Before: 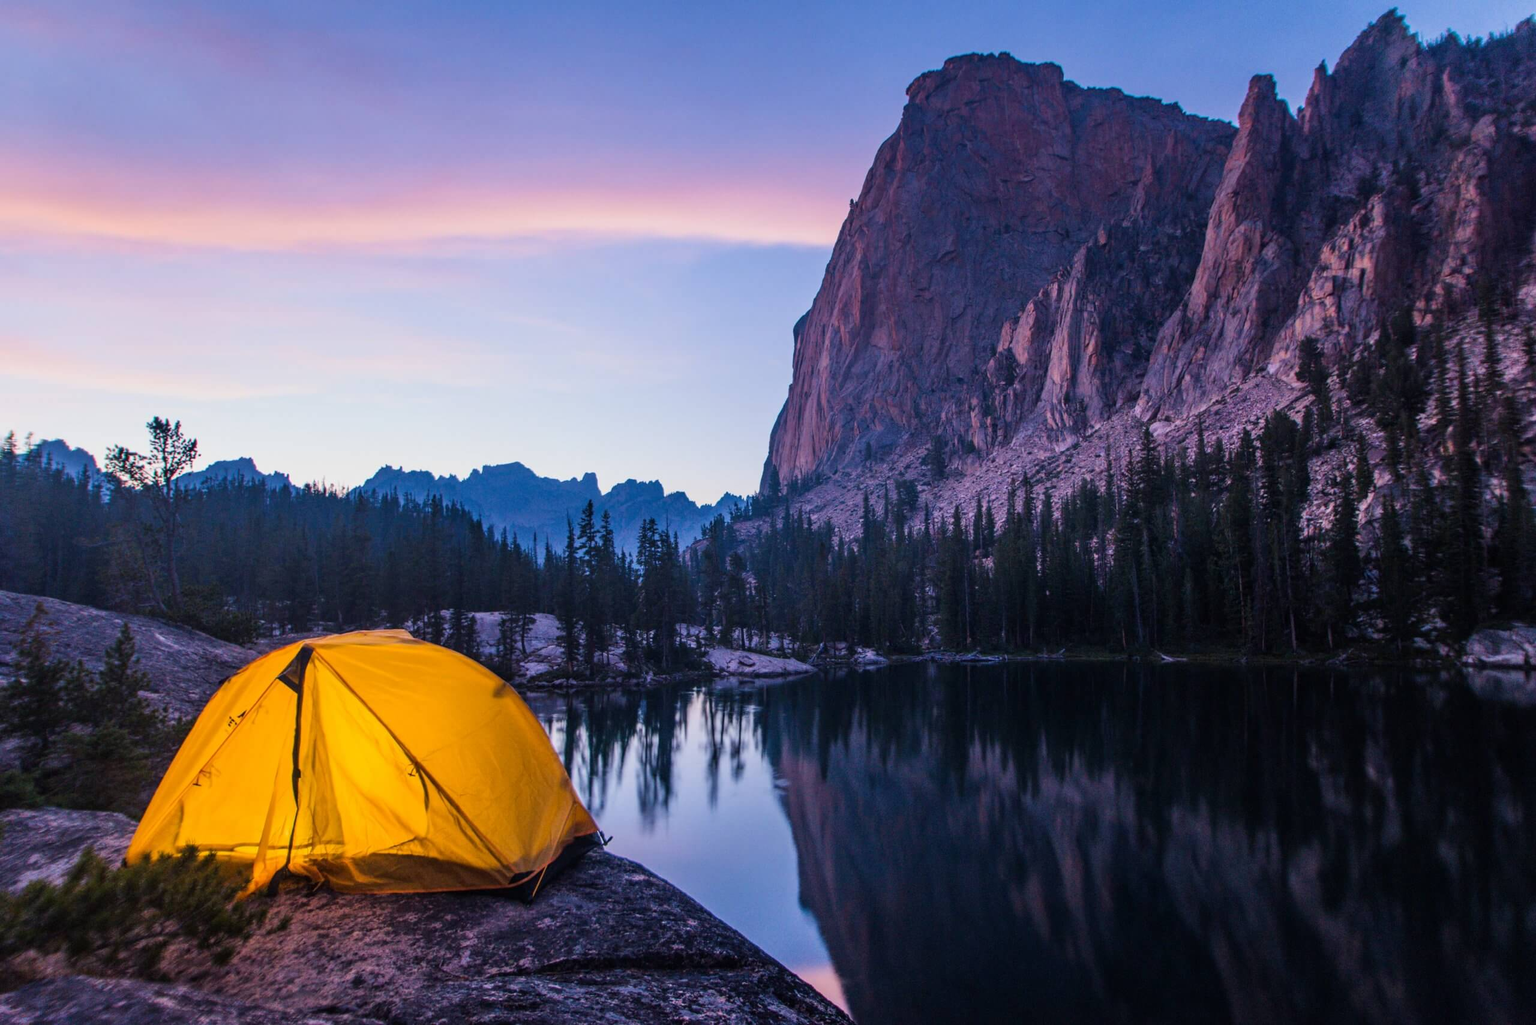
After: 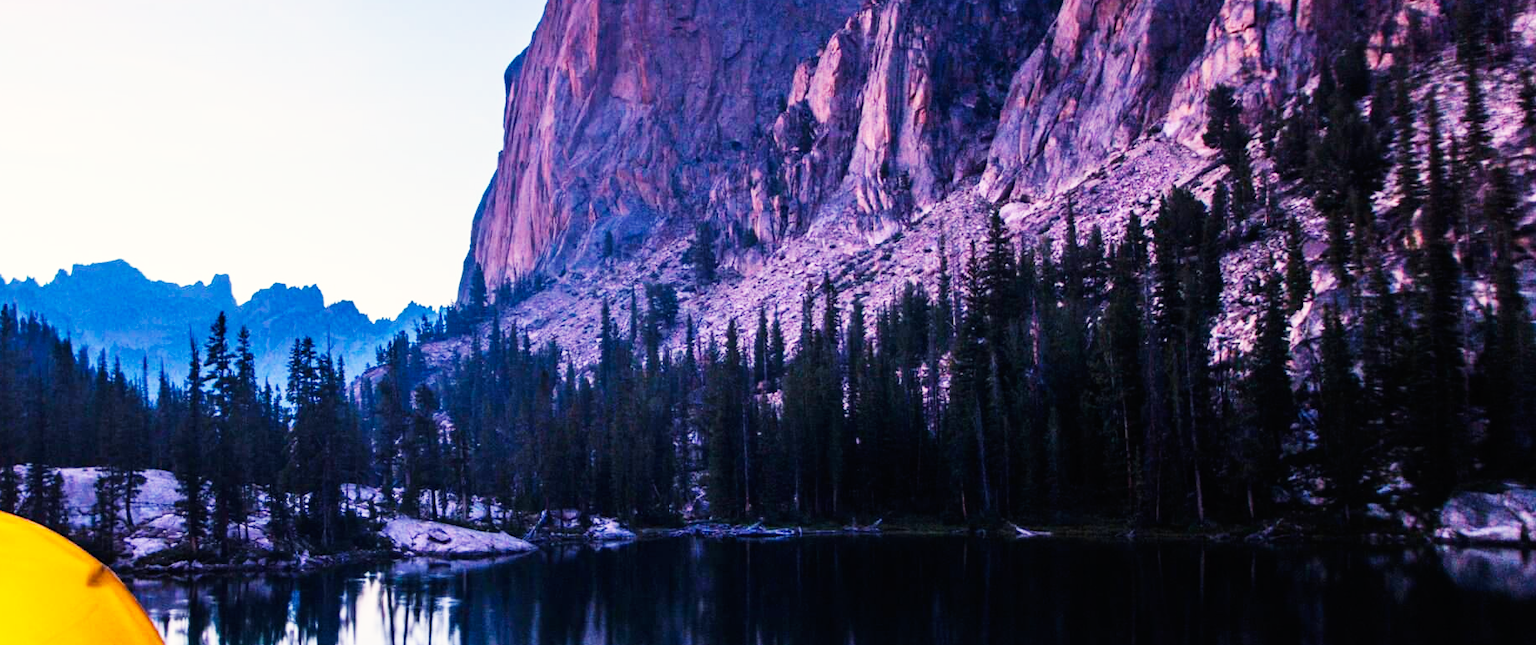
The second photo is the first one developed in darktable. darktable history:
crop and rotate: left 28.067%, top 26.973%, bottom 27.7%
color correction: highlights b* 3.04
base curve: curves: ch0 [(0, 0) (0.007, 0.004) (0.027, 0.03) (0.046, 0.07) (0.207, 0.54) (0.442, 0.872) (0.673, 0.972) (1, 1)], preserve colors none
